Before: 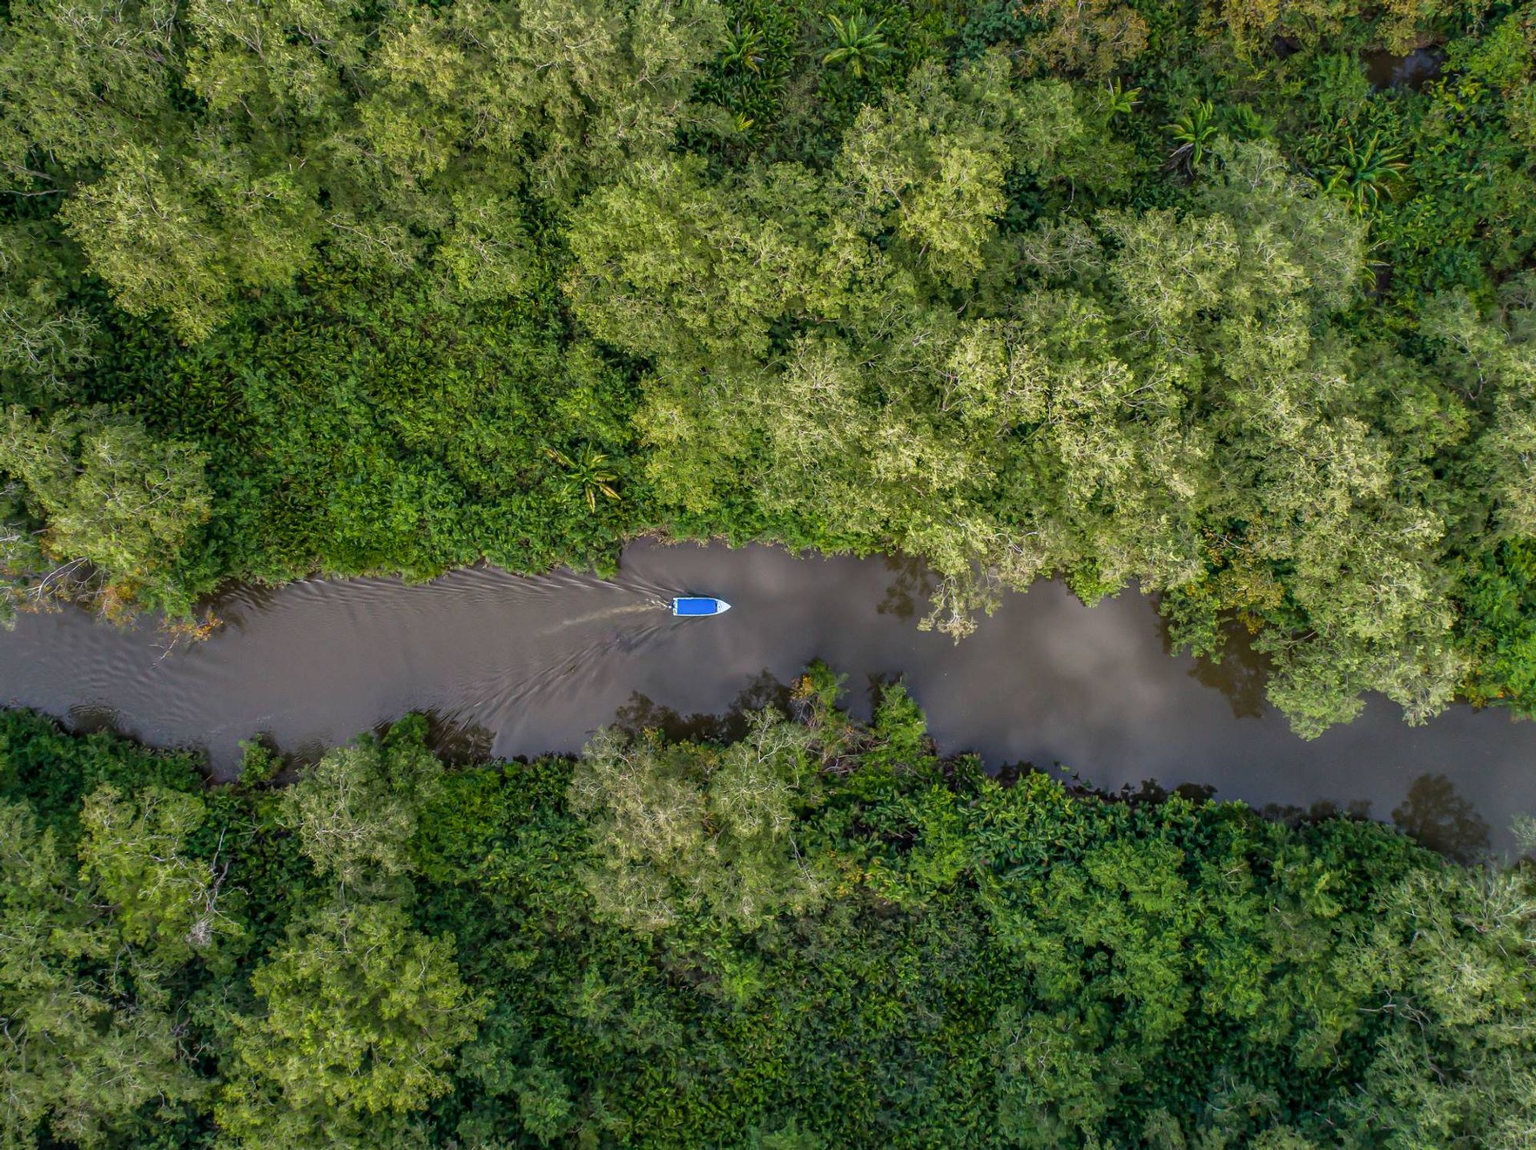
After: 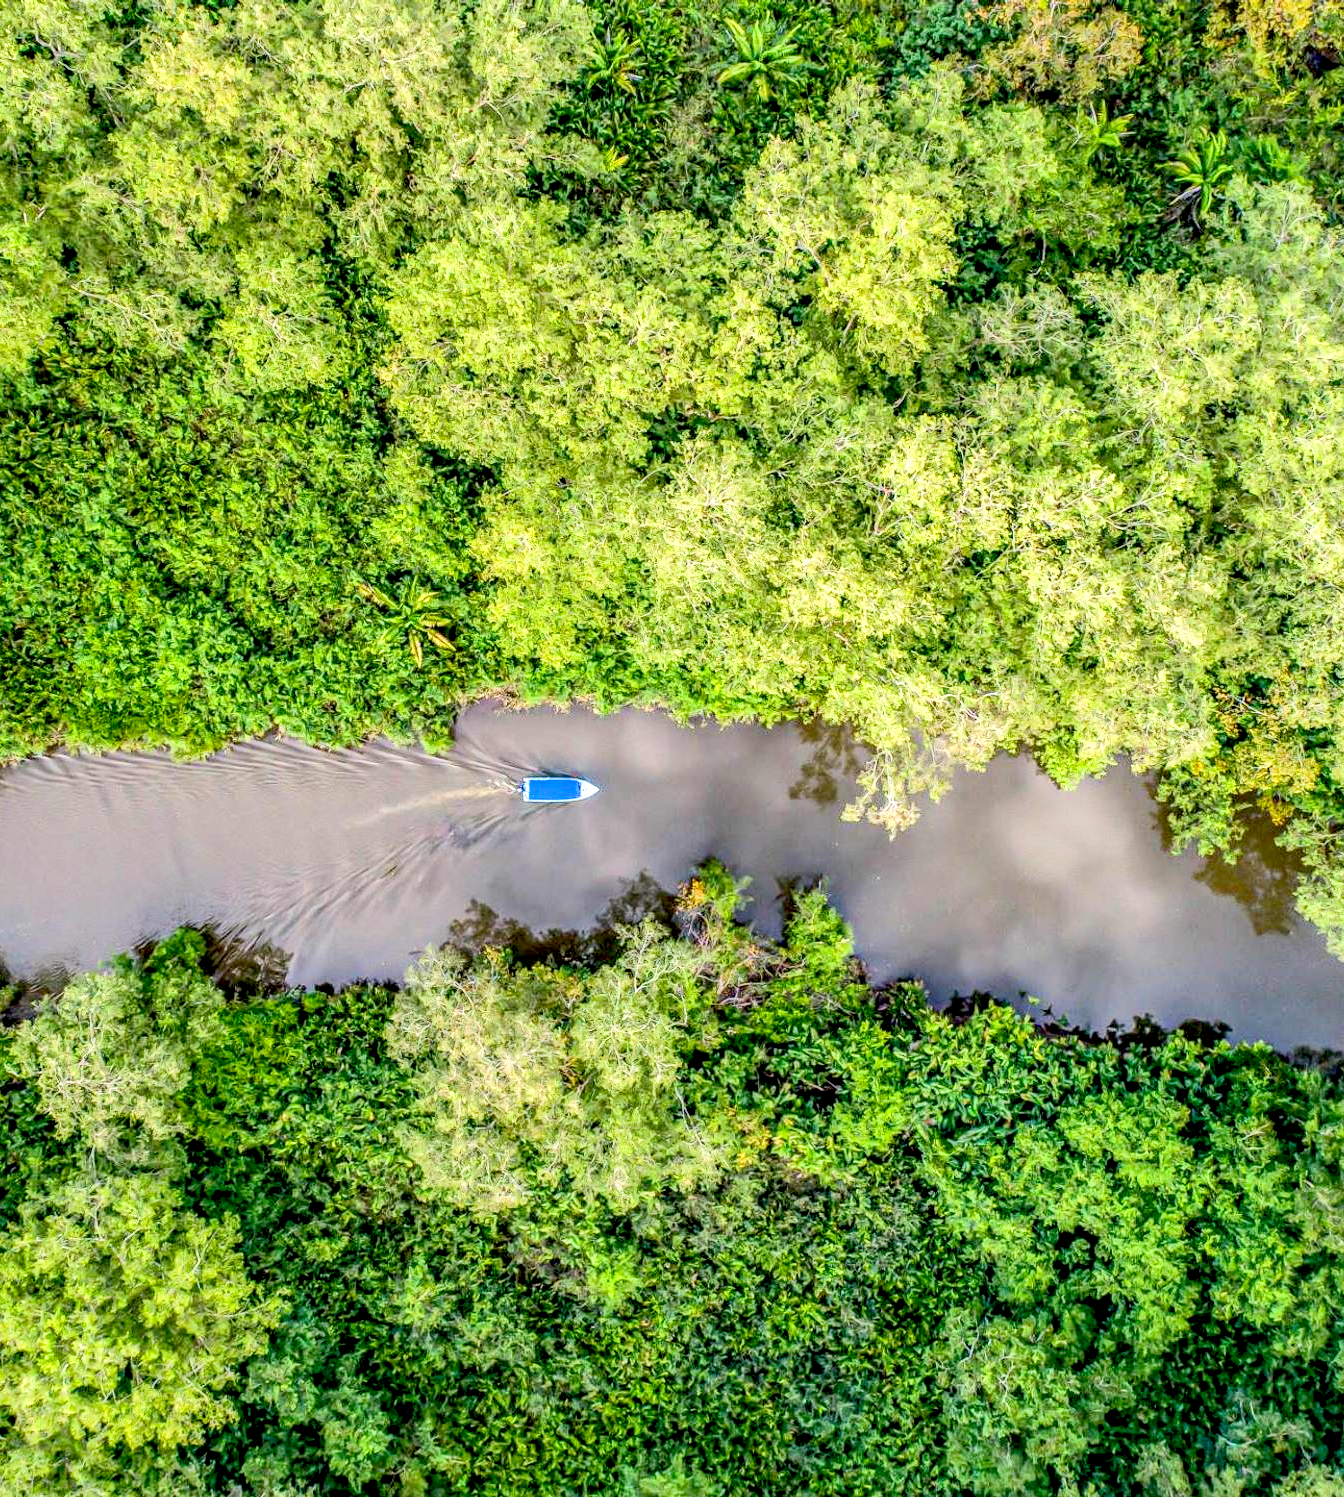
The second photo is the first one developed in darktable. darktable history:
local contrast: on, module defaults
tone equalizer: -8 EV 1.98 EV, -7 EV 1.98 EV, -6 EV 1.97 EV, -5 EV 1.97 EV, -4 EV 1.99 EV, -3 EV 1.49 EV, -2 EV 0.991 EV, -1 EV 0.517 EV, edges refinement/feathering 500, mask exposure compensation -1.57 EV, preserve details no
crop and rotate: left 17.651%, right 15.12%
exposure: black level correction 0.011, compensate highlight preservation false
